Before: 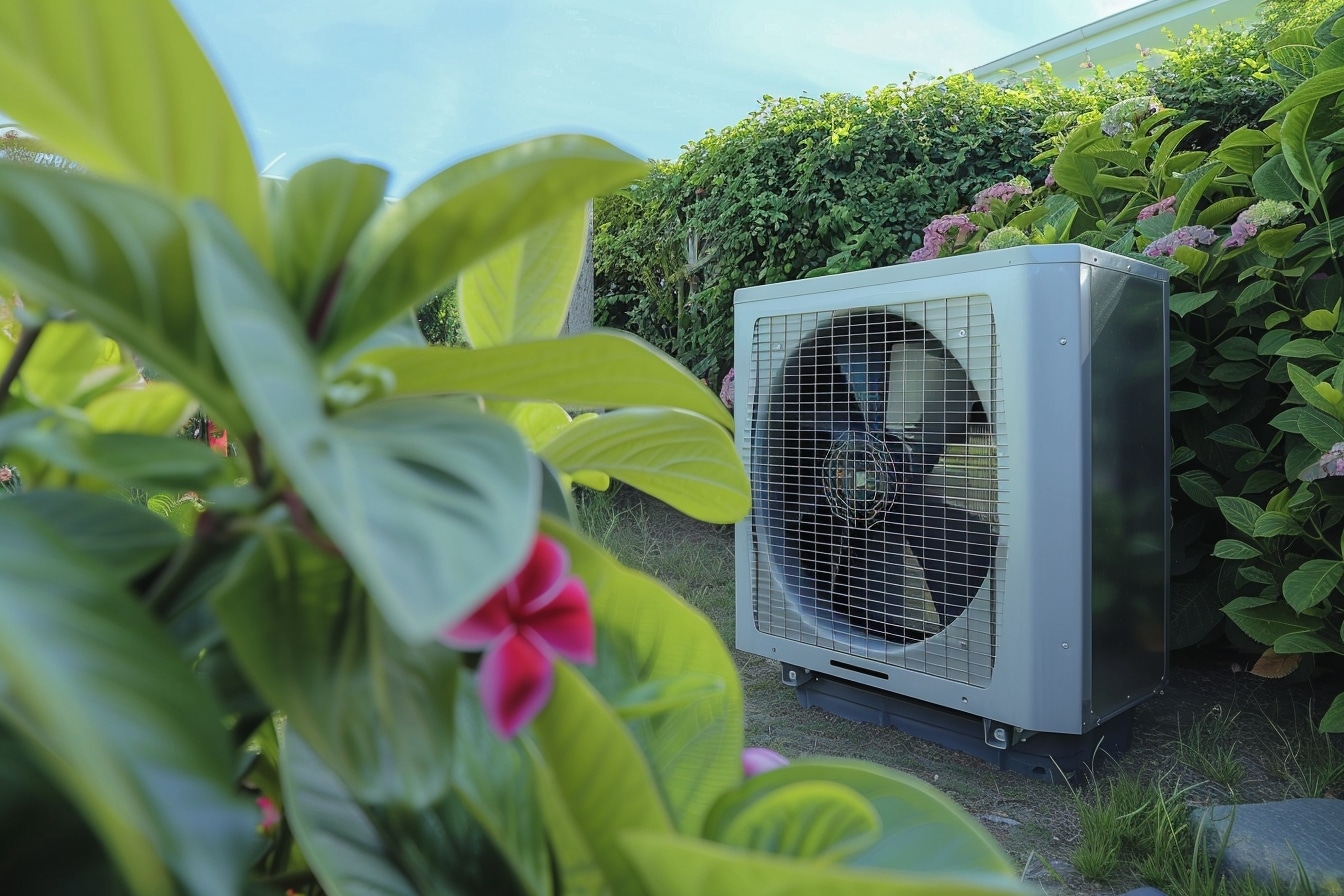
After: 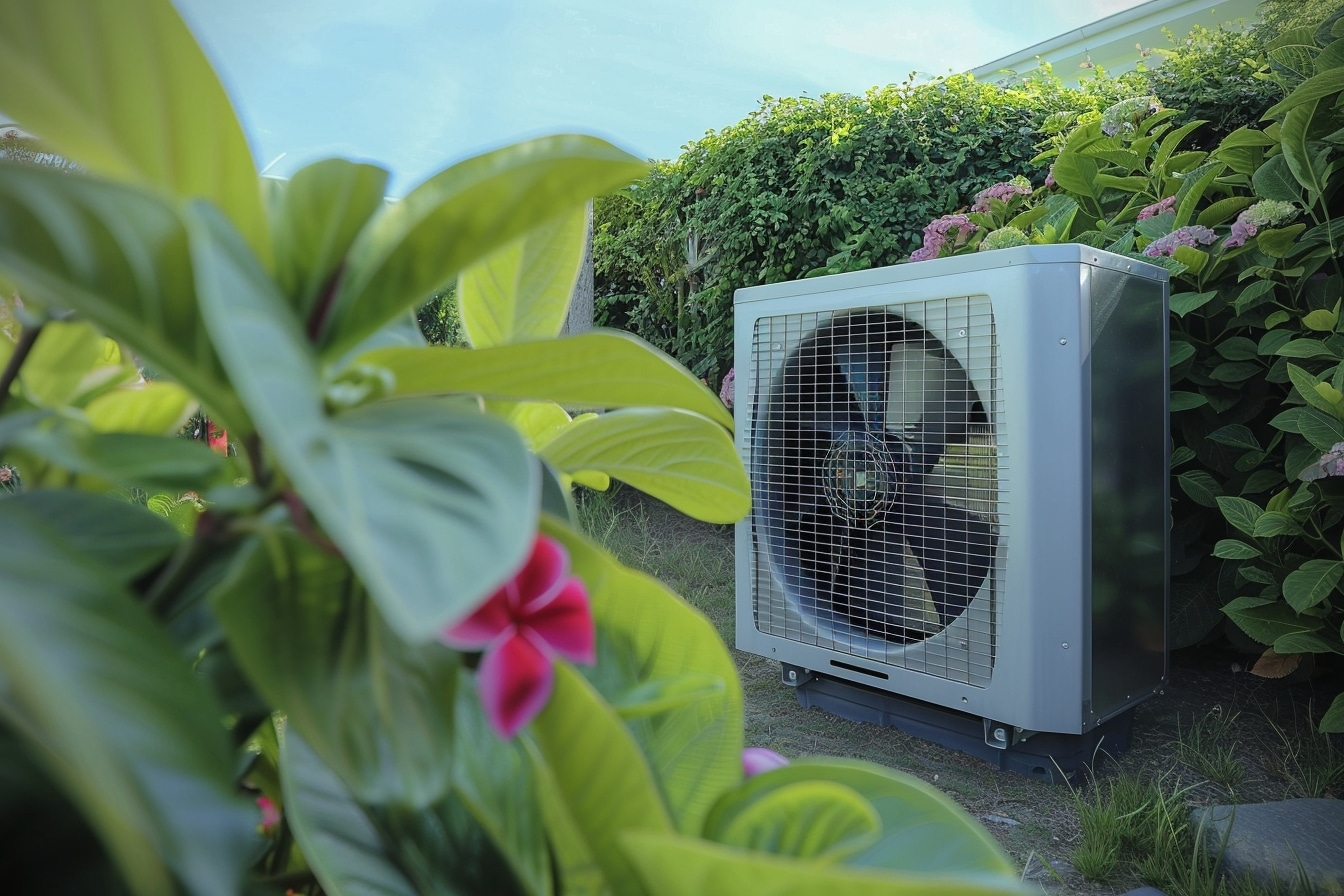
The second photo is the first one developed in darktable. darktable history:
vignetting: fall-off radius 60.77%, brightness -0.855
